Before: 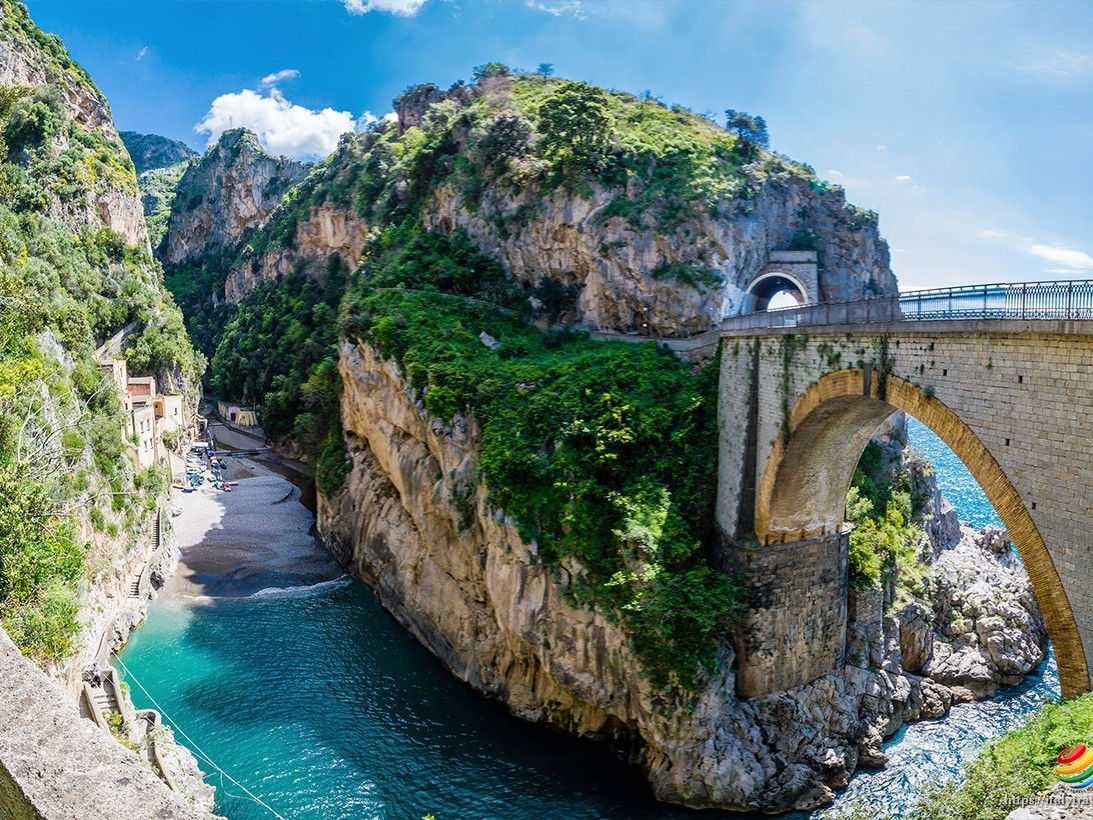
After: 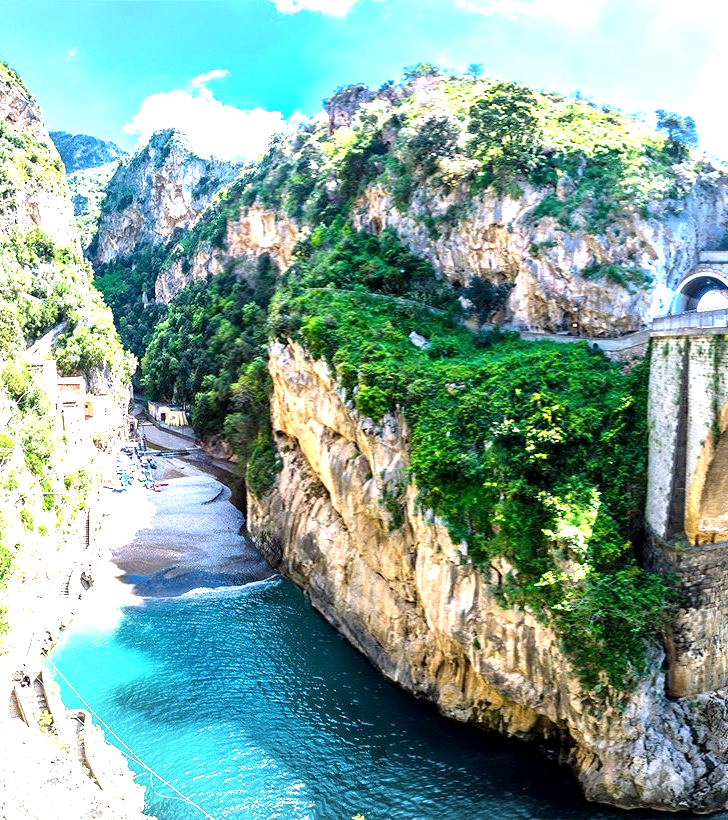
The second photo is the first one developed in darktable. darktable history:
exposure: black level correction 0.001, exposure 1.84 EV, compensate exposure bias true, compensate highlight preservation false
crop and rotate: left 6.479%, right 26.828%
vignetting: fall-off start 74.73%, fall-off radius 66.29%, brightness -0.176, saturation -0.295
